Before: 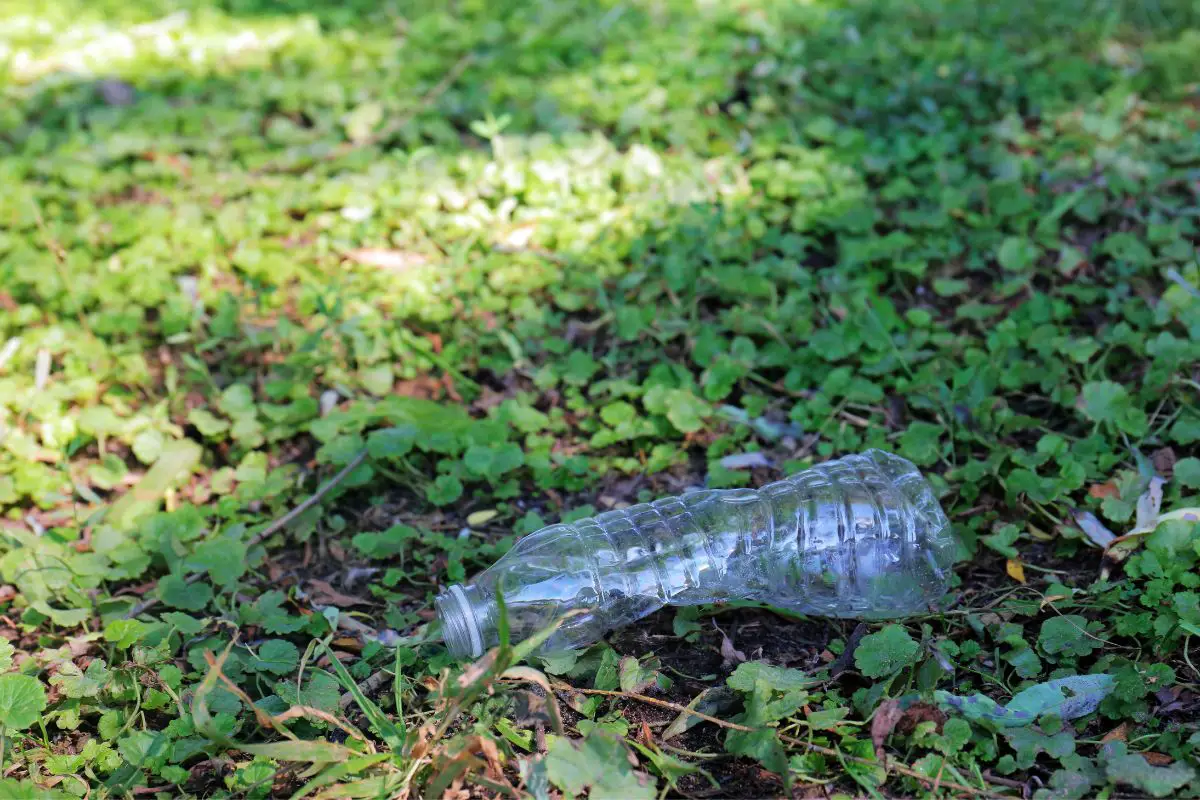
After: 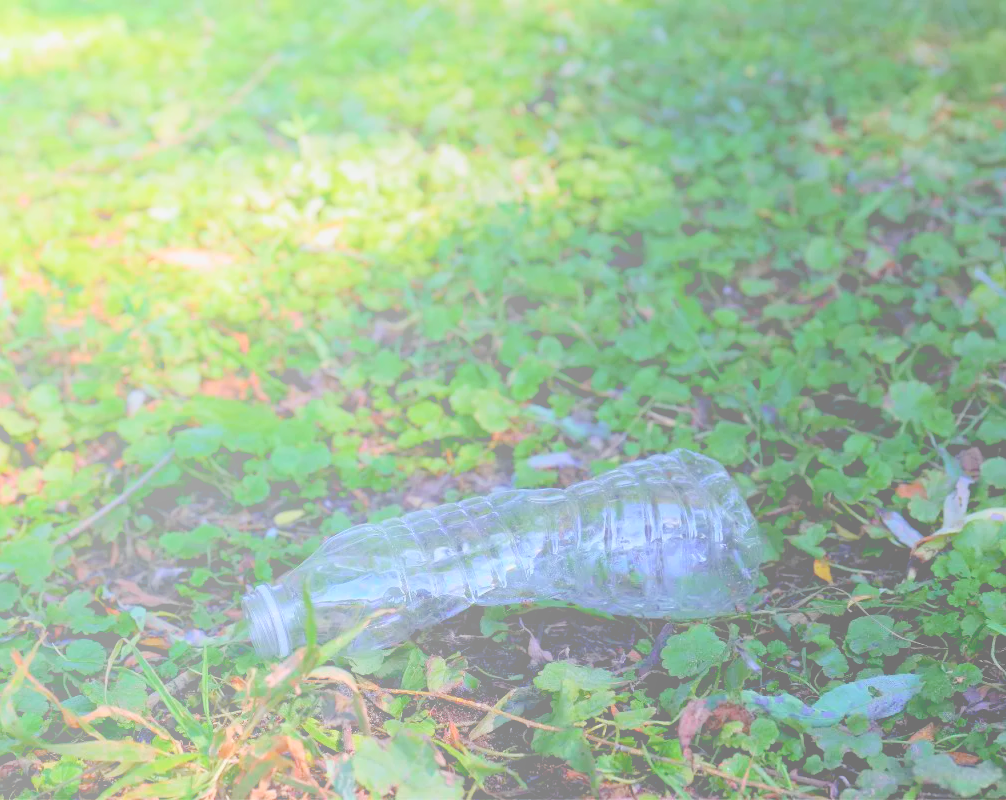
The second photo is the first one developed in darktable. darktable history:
exposure: black level correction 0.009, exposure -0.159 EV, compensate highlight preservation false
contrast brightness saturation: contrast 0.05
graduated density: on, module defaults
bloom: size 70%, threshold 25%, strength 70%
crop: left 16.145%
